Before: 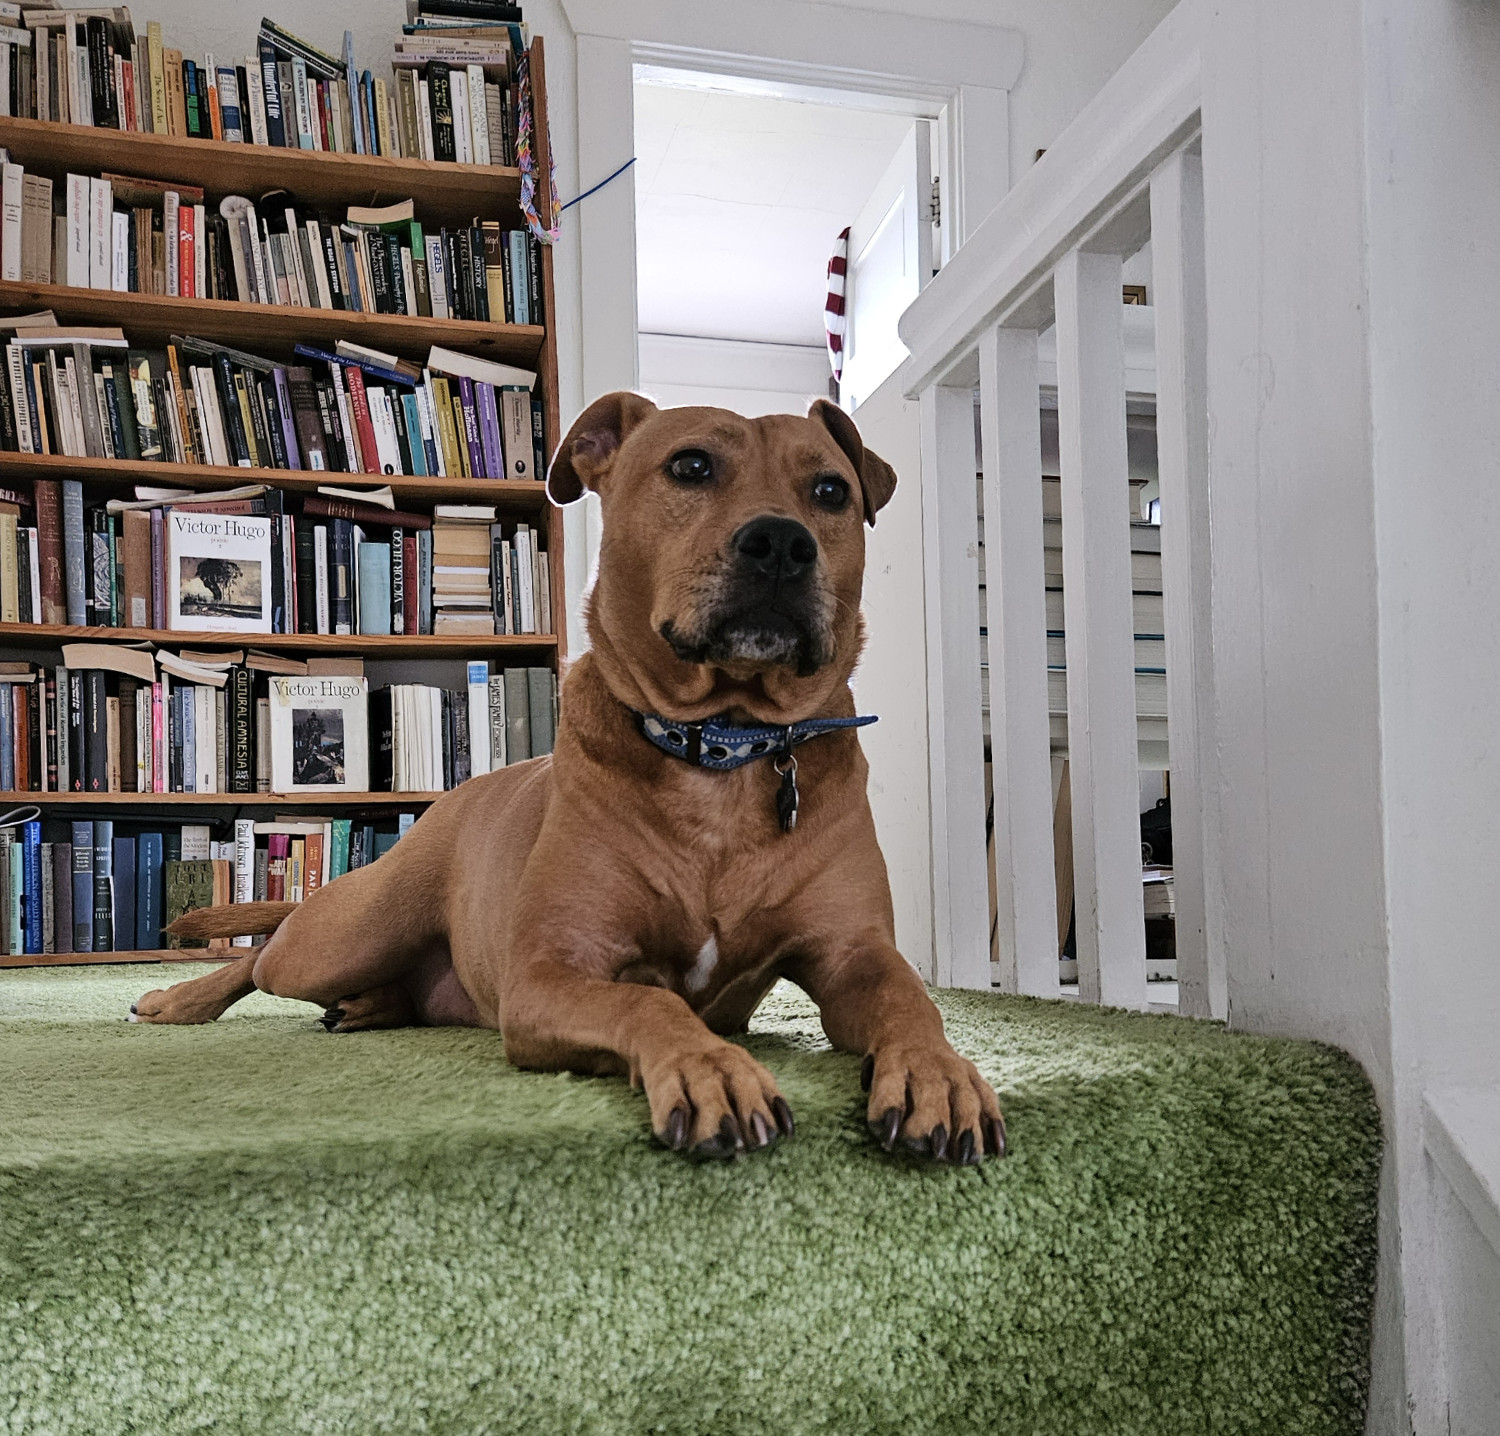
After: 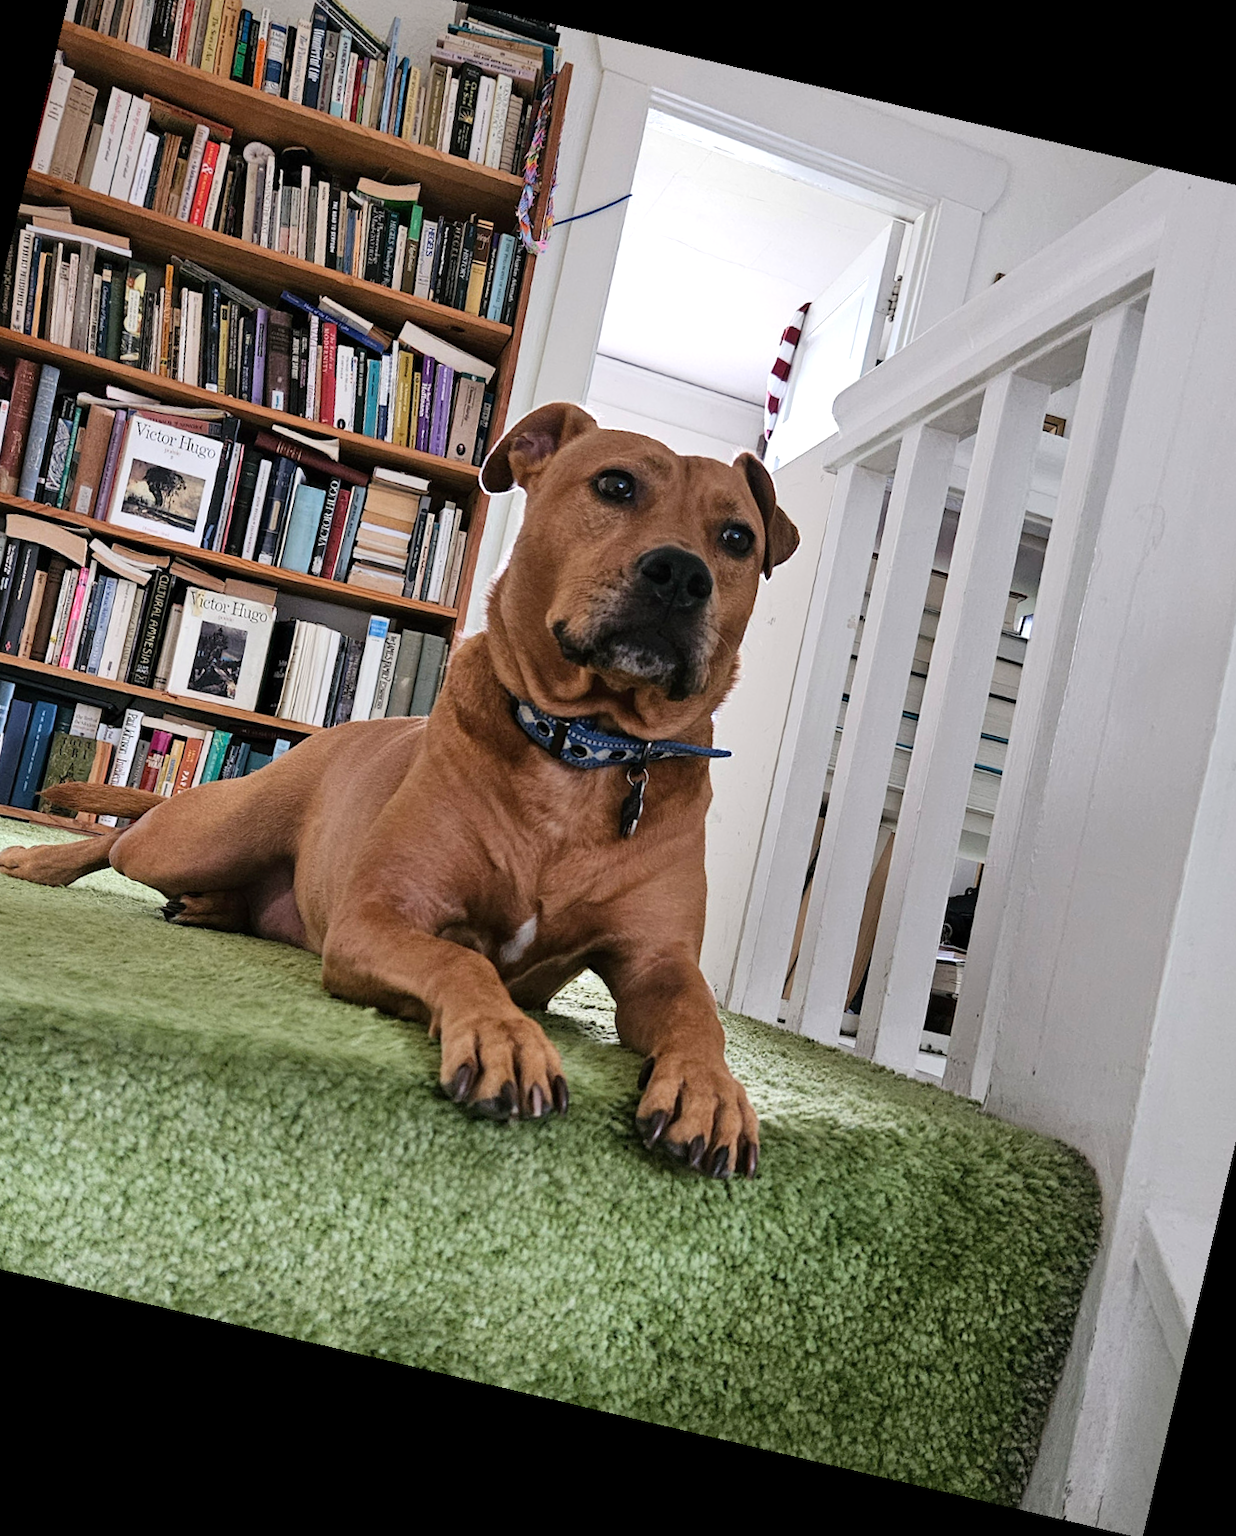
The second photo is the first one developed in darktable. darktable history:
rotate and perspective: rotation 13.27°, automatic cropping off
exposure: exposure 0.217 EV, compensate highlight preservation false
crop and rotate: left 13.15%, top 5.251%, right 12.609%
